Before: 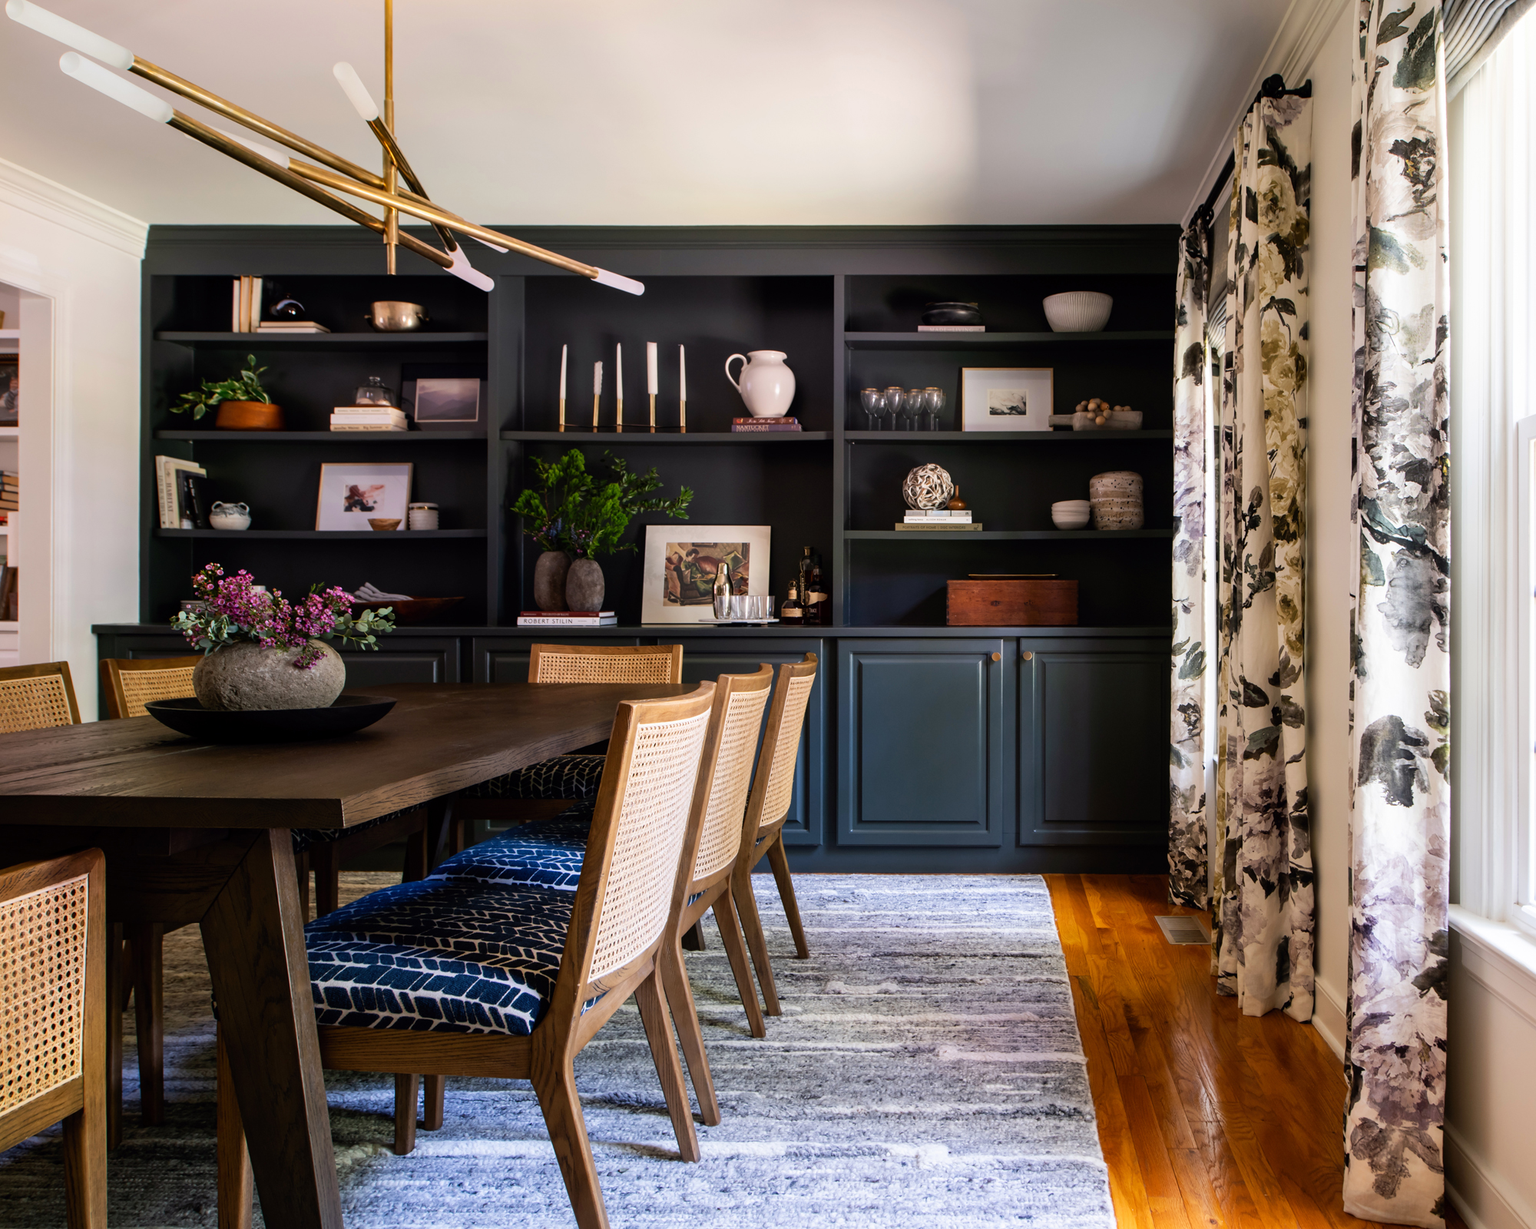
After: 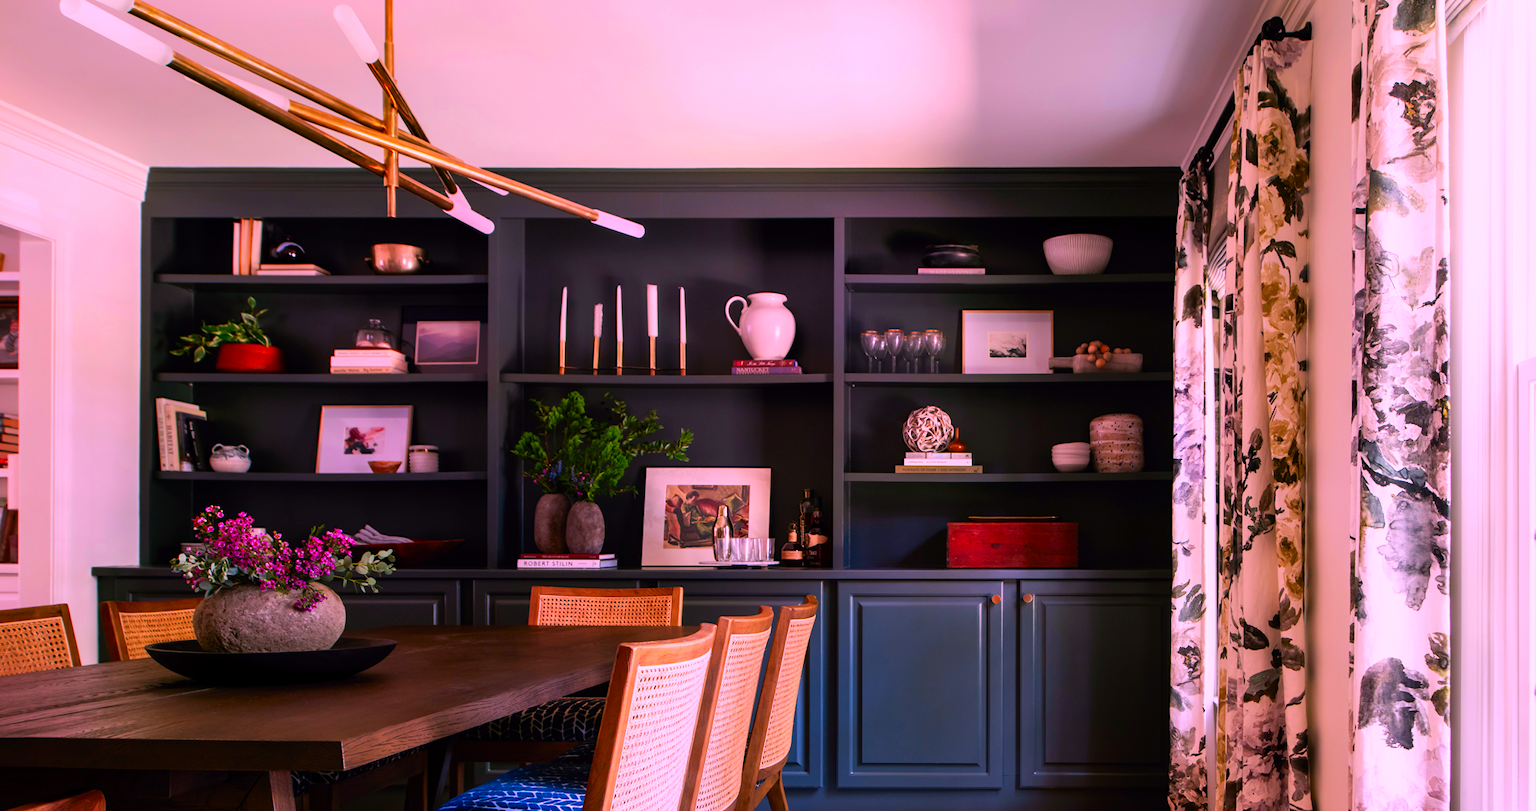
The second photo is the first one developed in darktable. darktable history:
color correction: highlights a* 19.32, highlights b* -11.19, saturation 1.64
crop and rotate: top 4.715%, bottom 29.251%
